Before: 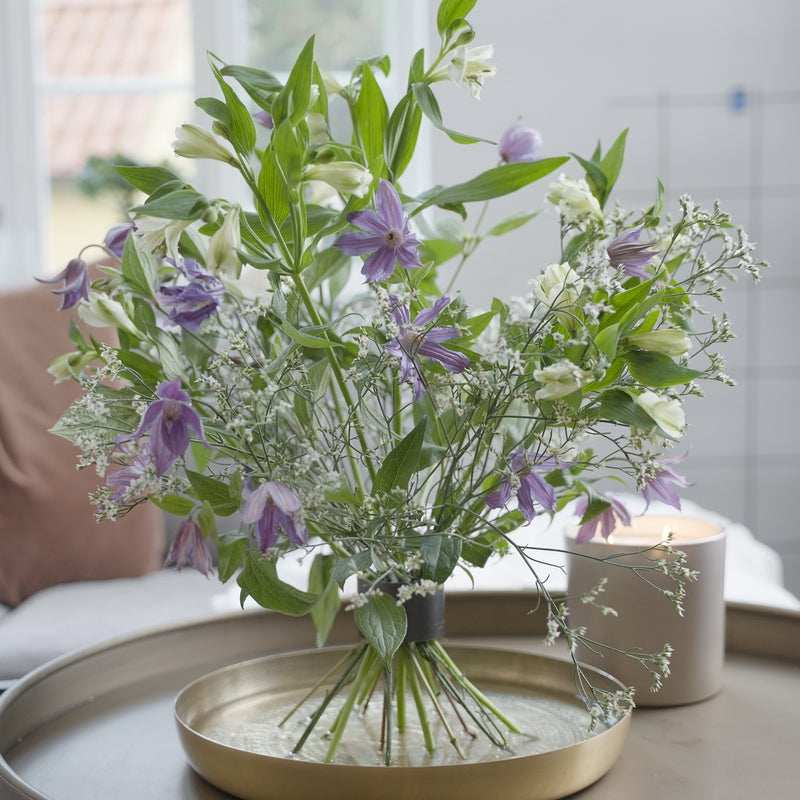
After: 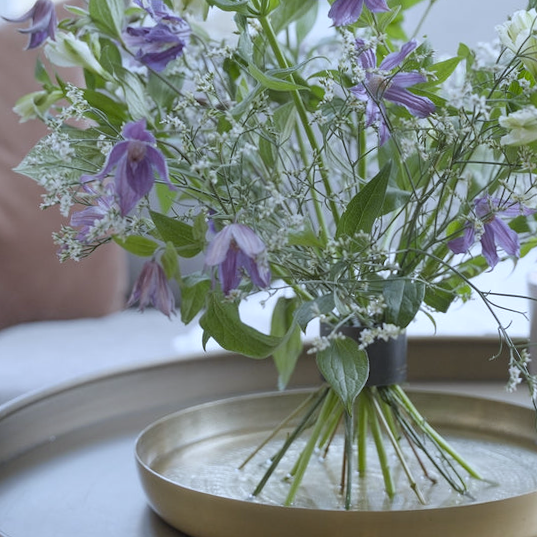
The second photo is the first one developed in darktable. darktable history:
white balance: red 0.931, blue 1.11
exposure: compensate highlight preservation false
crop and rotate: angle -0.82°, left 3.85%, top 31.828%, right 27.992%
